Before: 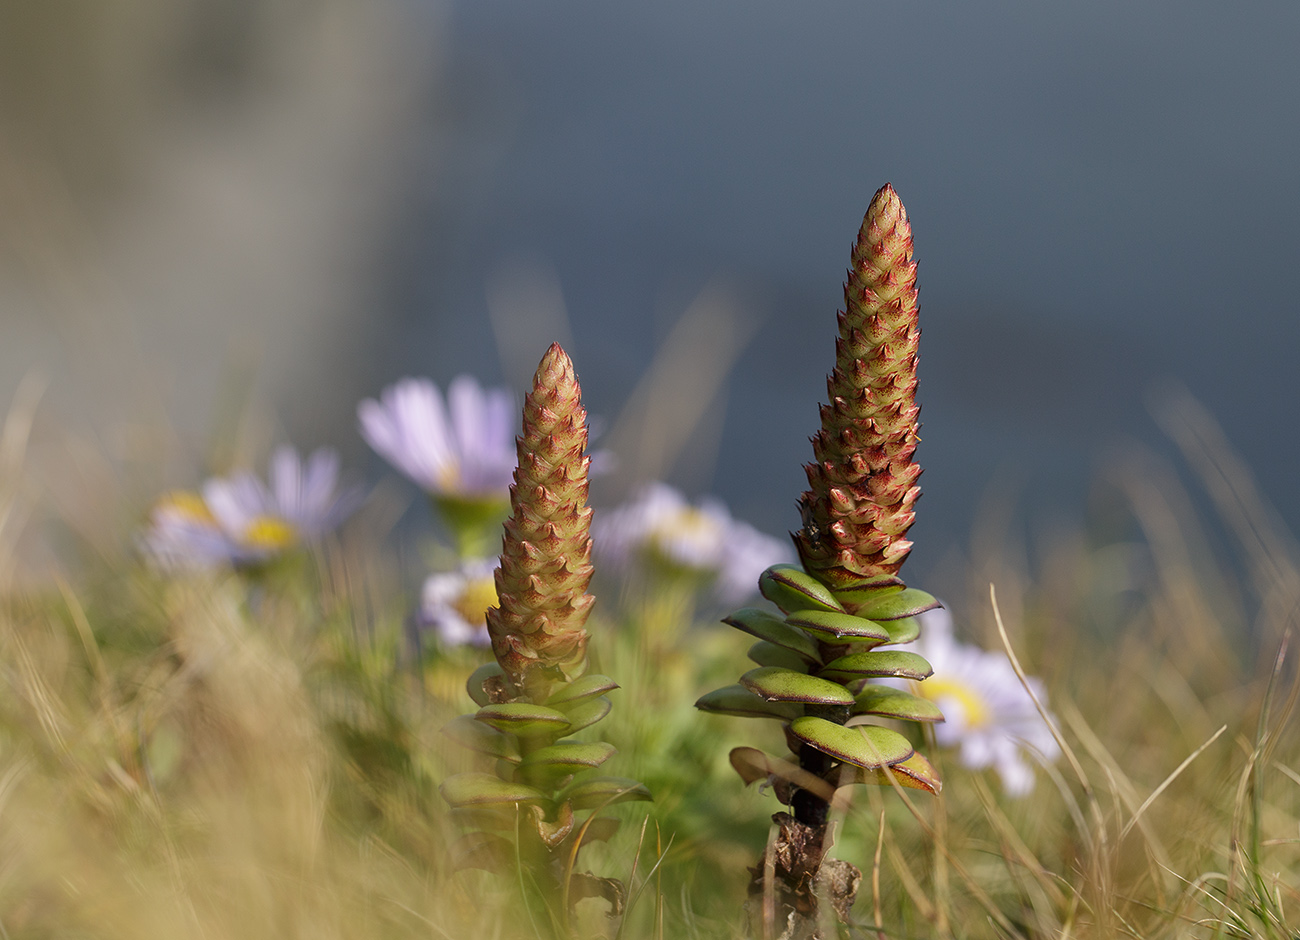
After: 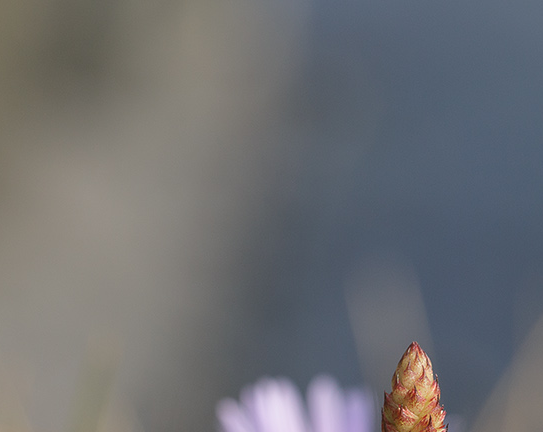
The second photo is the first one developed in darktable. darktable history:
crop and rotate: left 10.862%, top 0.116%, right 47.31%, bottom 53.867%
